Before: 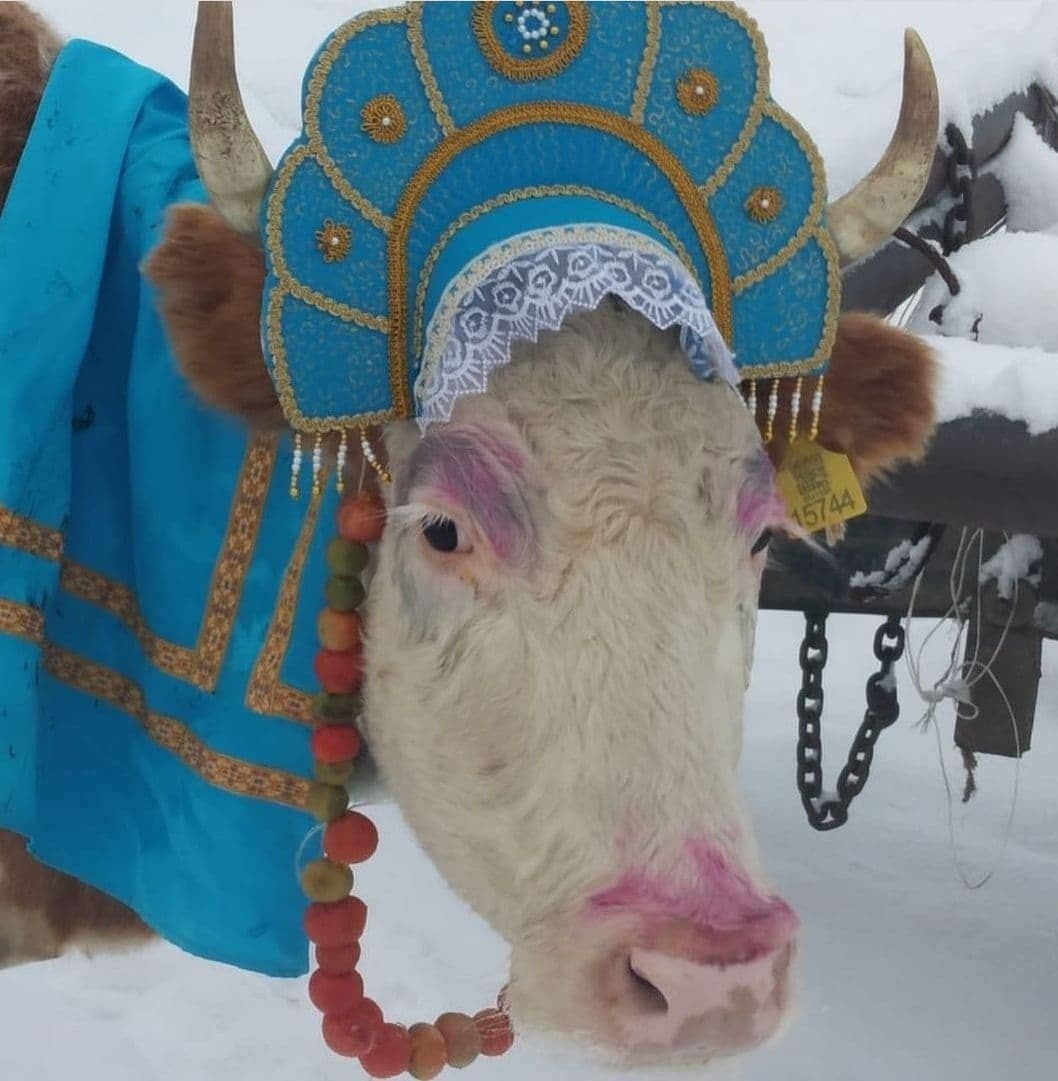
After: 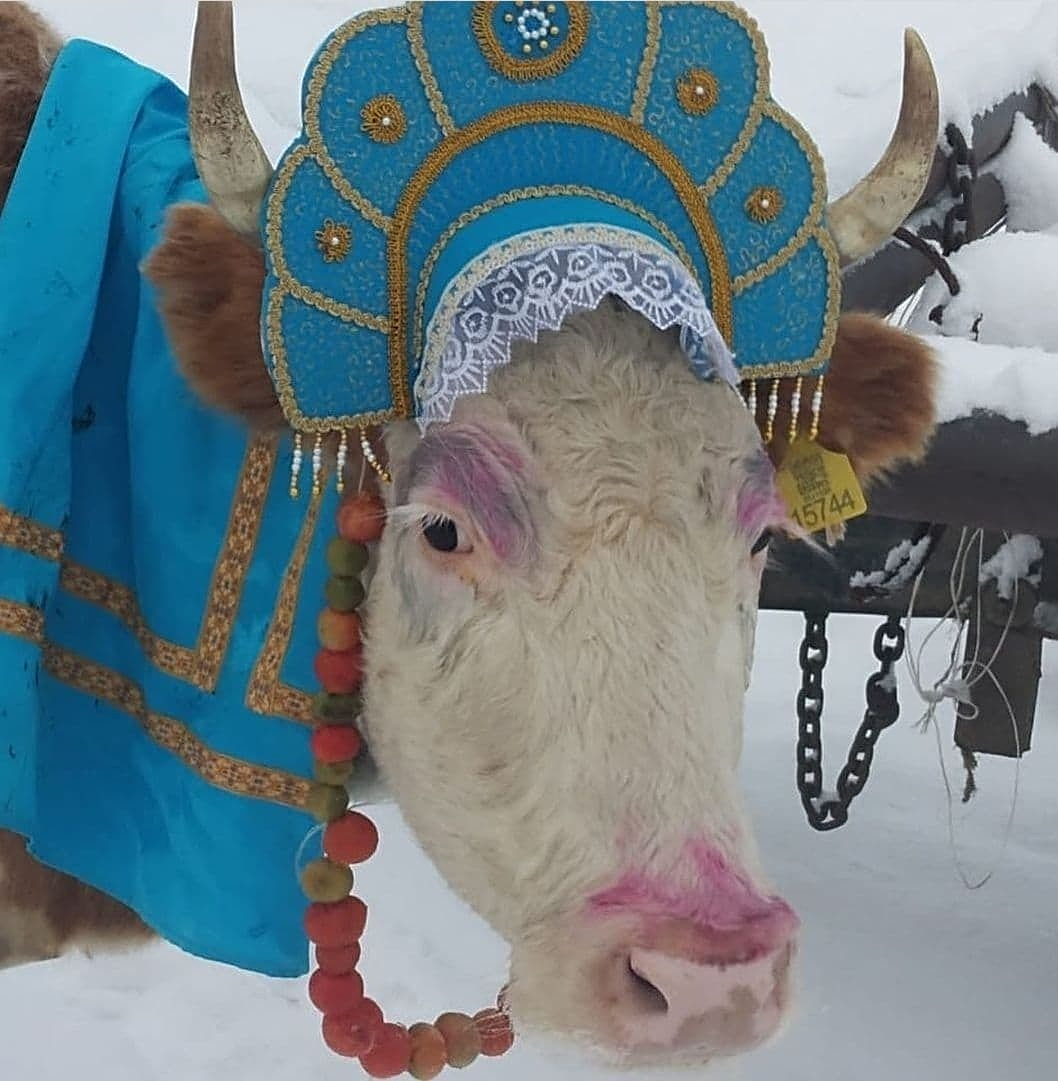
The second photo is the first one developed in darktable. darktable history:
sharpen: radius 2.543, amount 0.636
